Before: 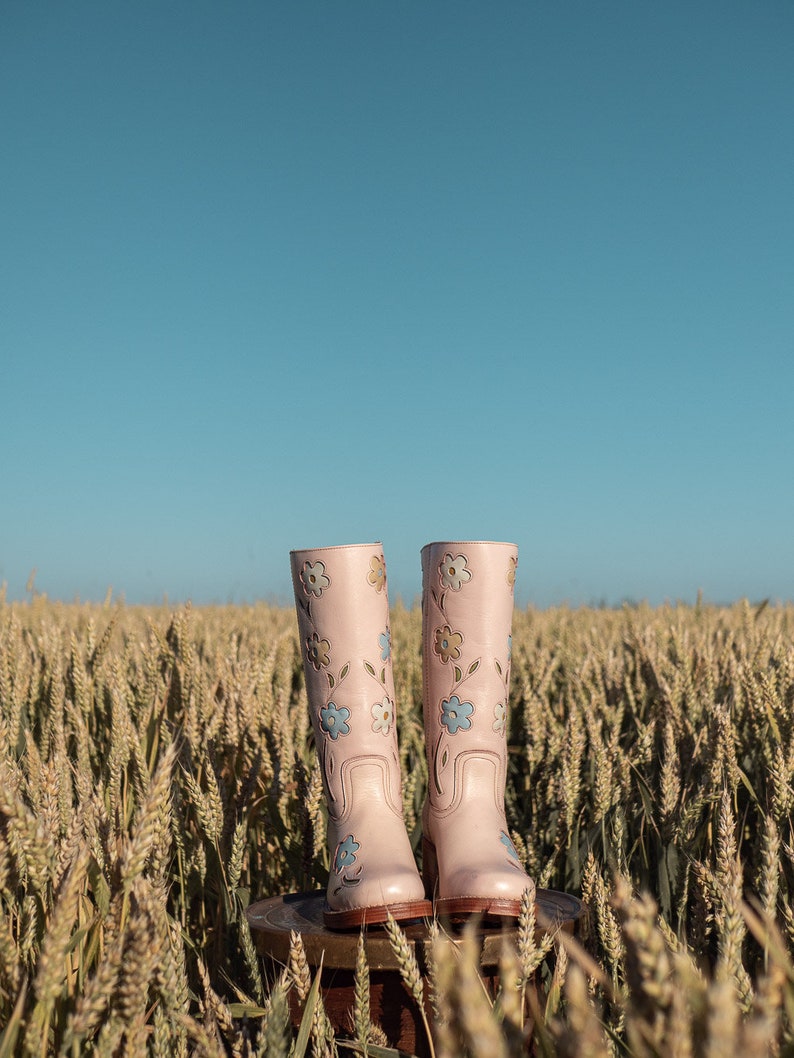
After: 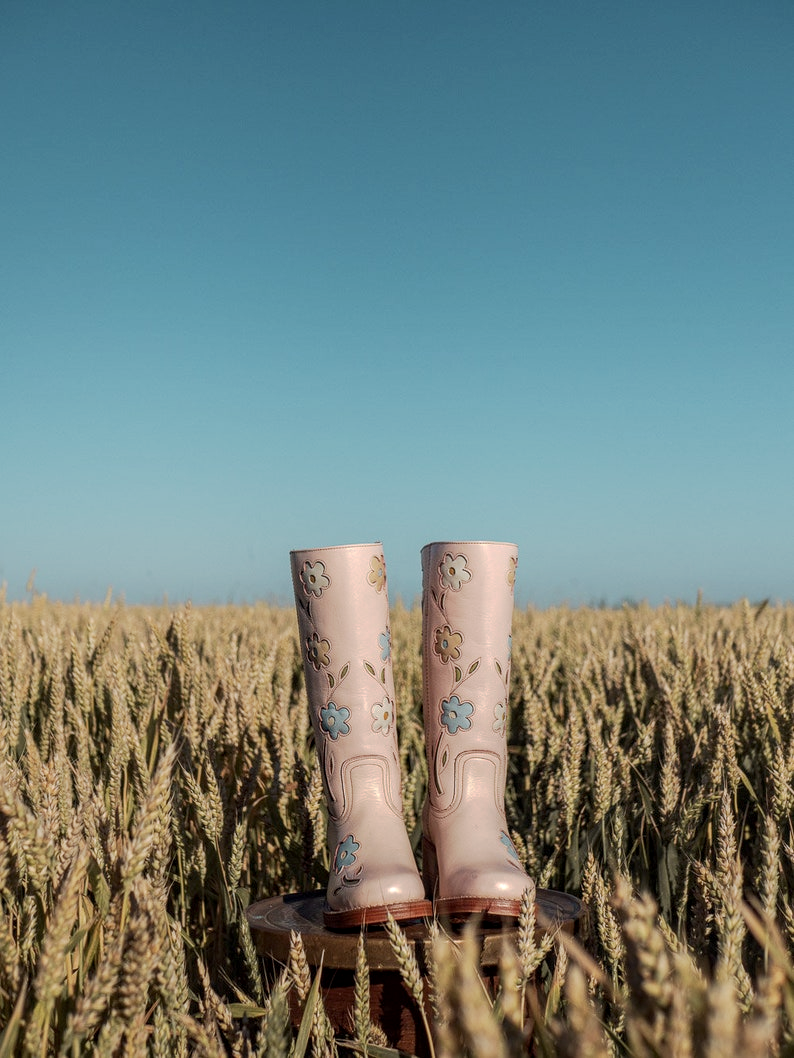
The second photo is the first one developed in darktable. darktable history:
shadows and highlights: shadows -40.4, highlights 63.93, soften with gaussian
tone curve: curves: ch0 [(0, 0) (0.003, 0.003) (0.011, 0.011) (0.025, 0.025) (0.044, 0.044) (0.069, 0.068) (0.1, 0.098) (0.136, 0.134) (0.177, 0.175) (0.224, 0.221) (0.277, 0.273) (0.335, 0.33) (0.399, 0.393) (0.468, 0.461) (0.543, 0.534) (0.623, 0.614) (0.709, 0.69) (0.801, 0.752) (0.898, 0.835) (1, 1)], preserve colors none
local contrast: on, module defaults
